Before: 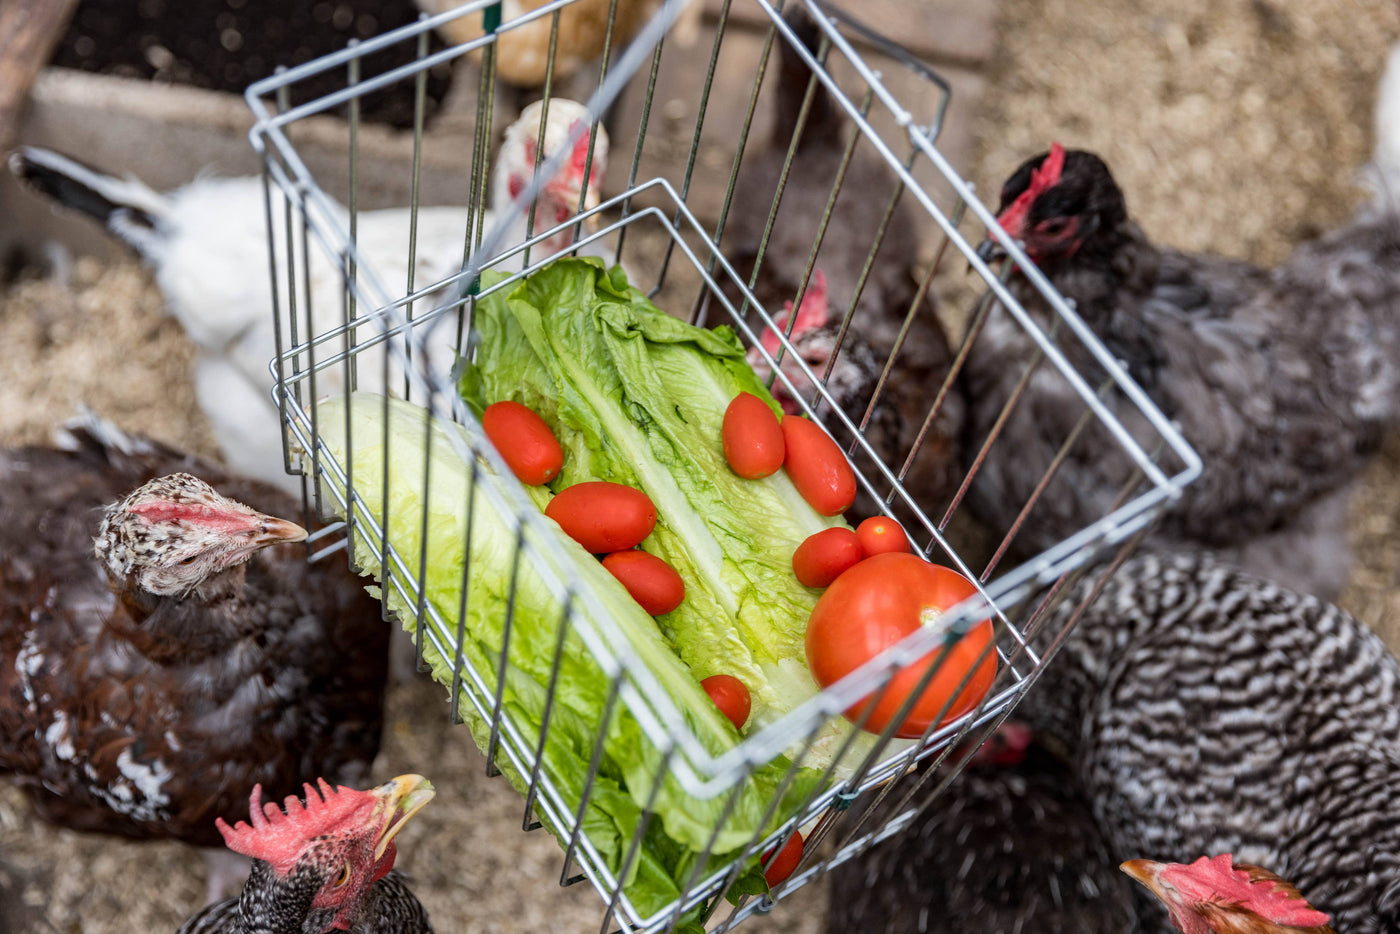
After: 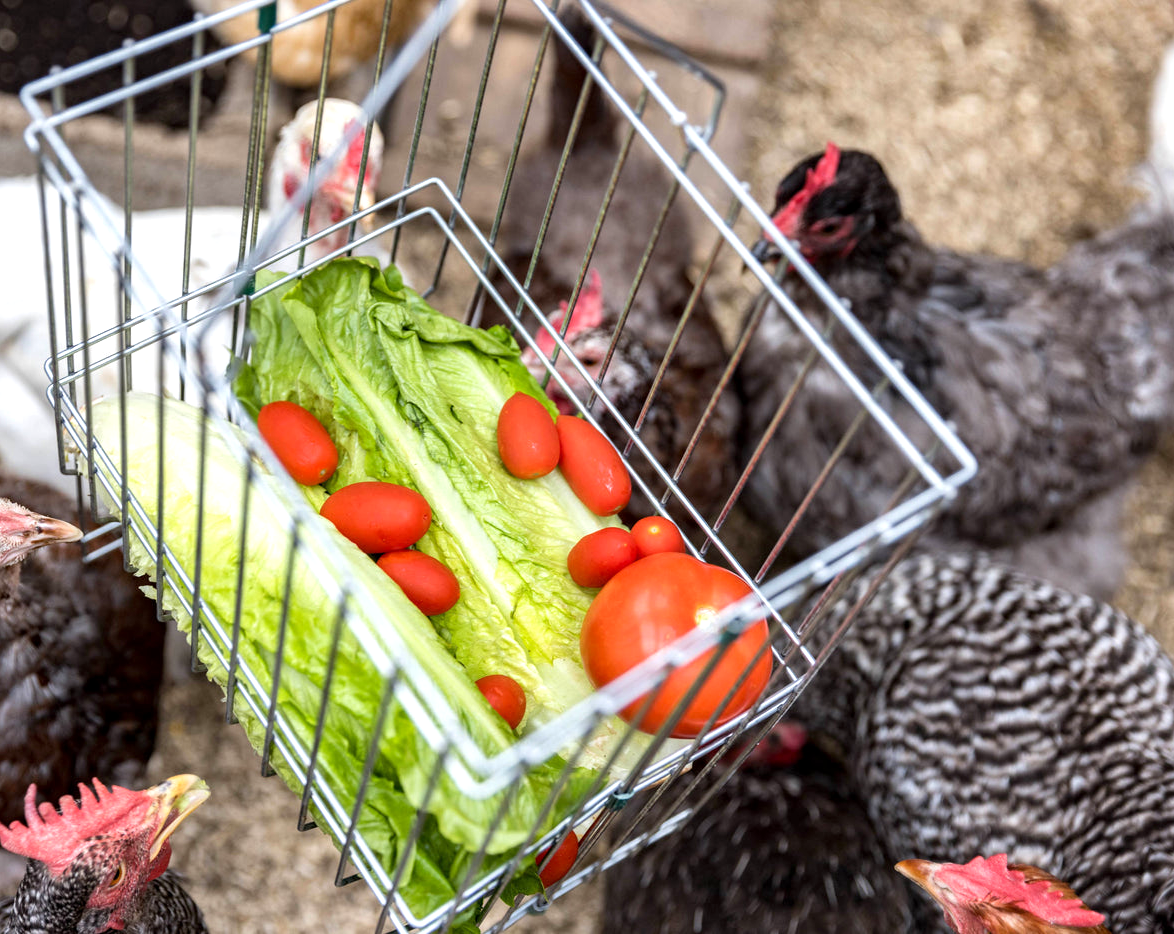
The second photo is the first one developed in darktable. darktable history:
crop: left 16.101%
exposure: black level correction 0.001, exposure 0.499 EV, compensate highlight preservation false
